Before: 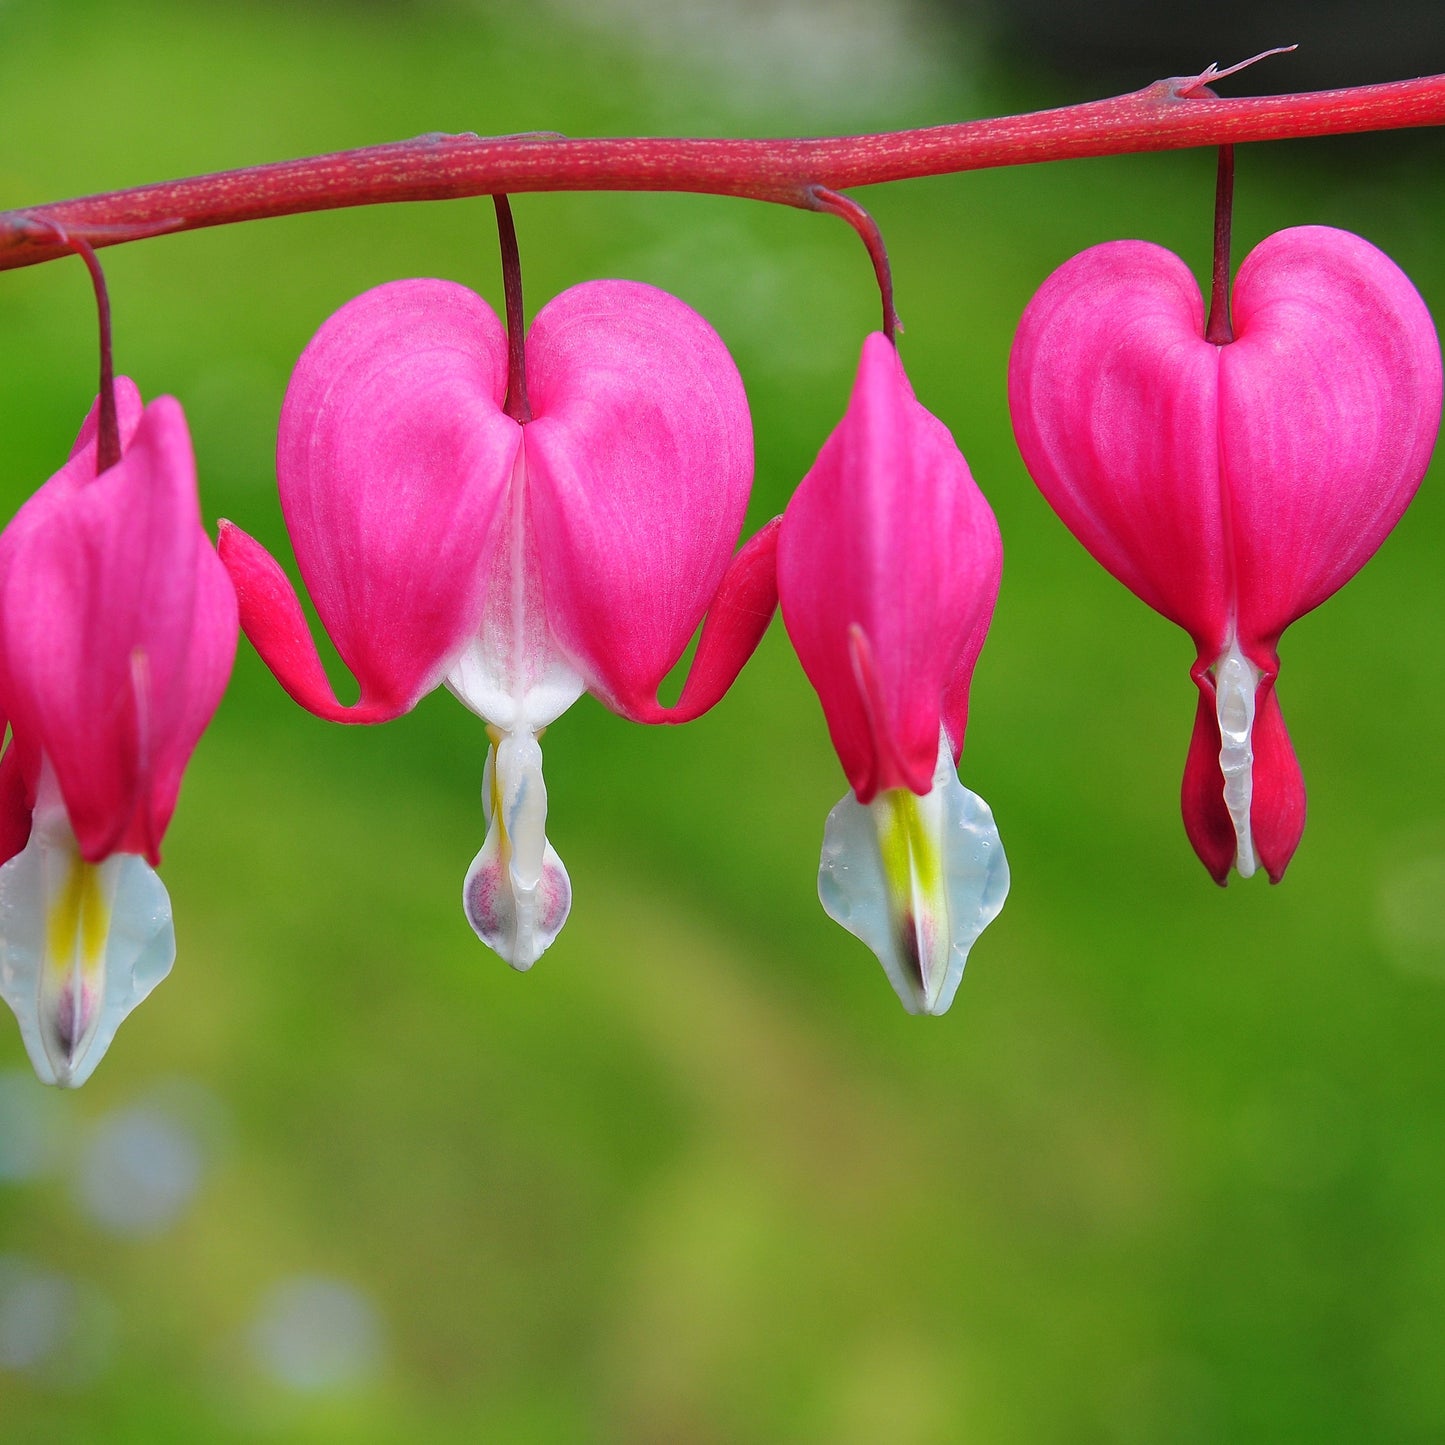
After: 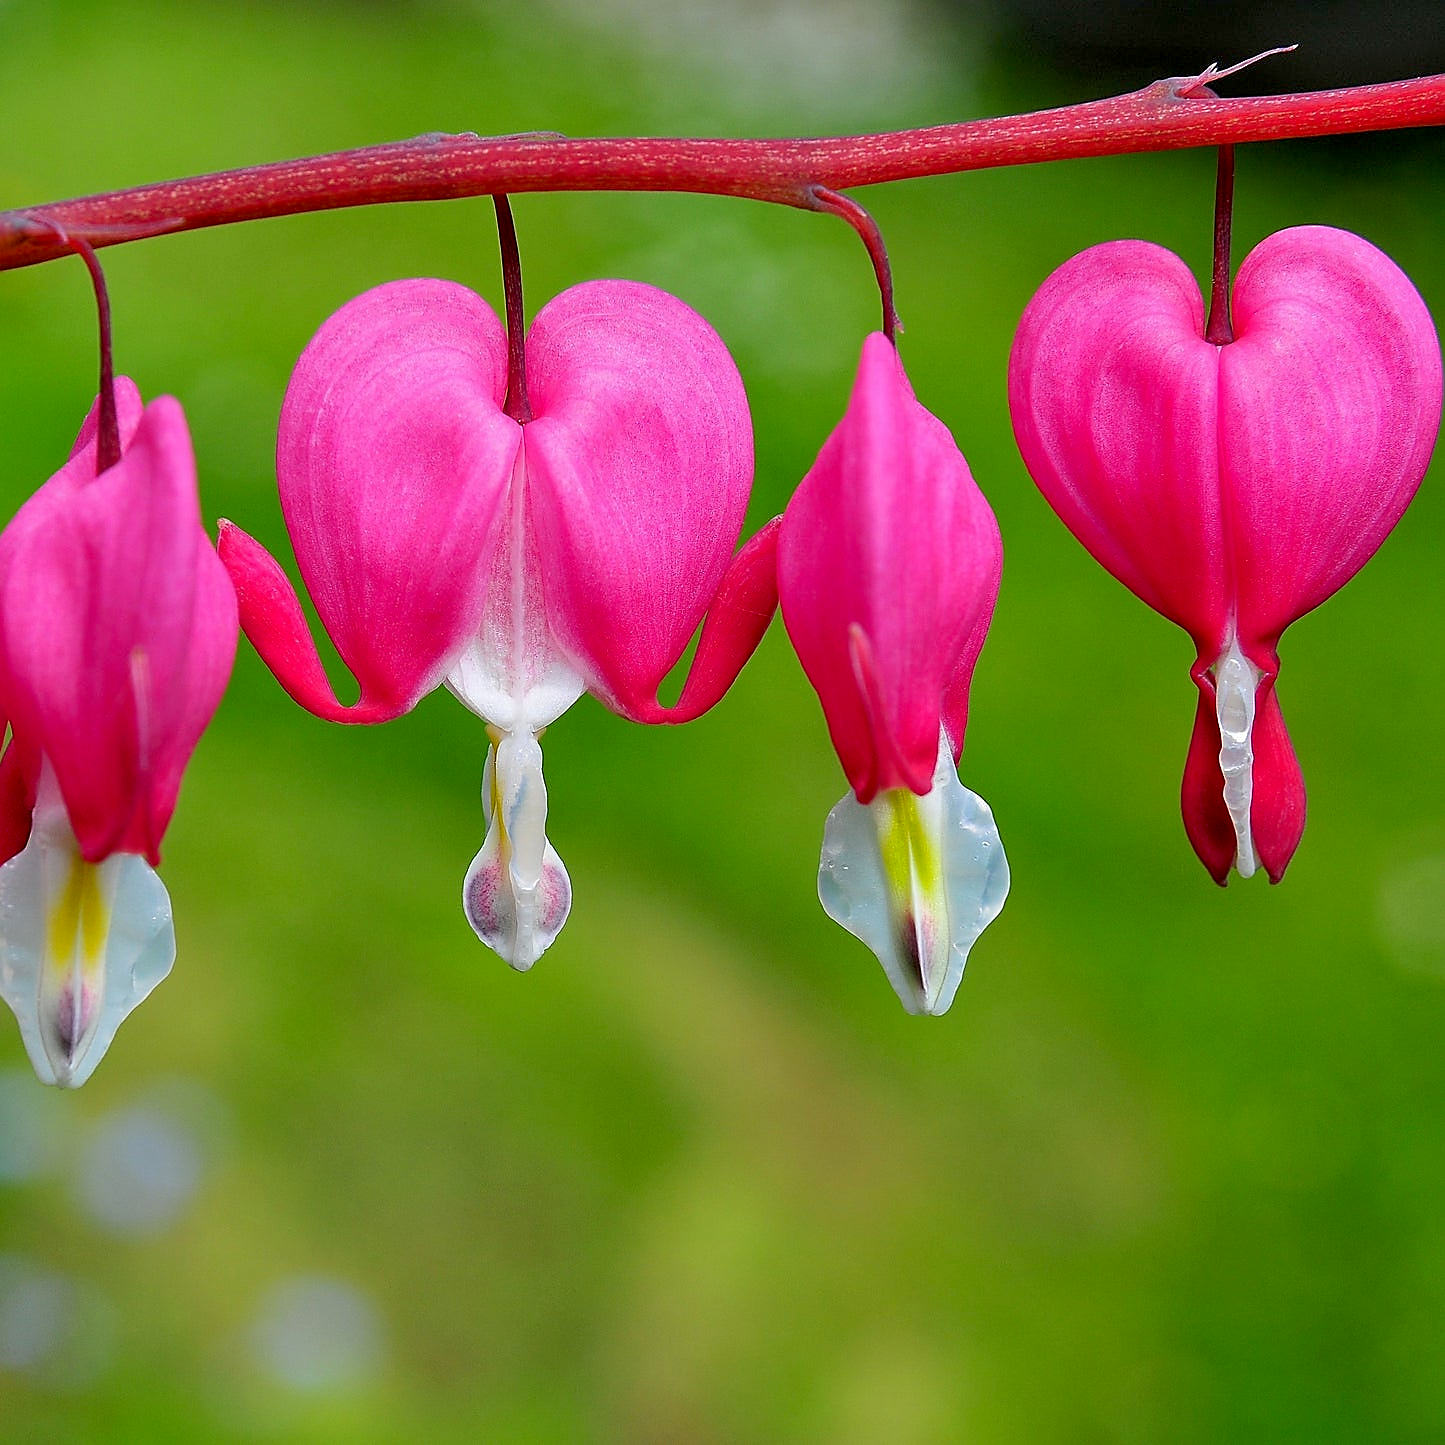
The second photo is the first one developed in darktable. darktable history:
sharpen: radius 1.4, amount 1.25, threshold 0.7
exposure: black level correction 0.011, compensate highlight preservation false
